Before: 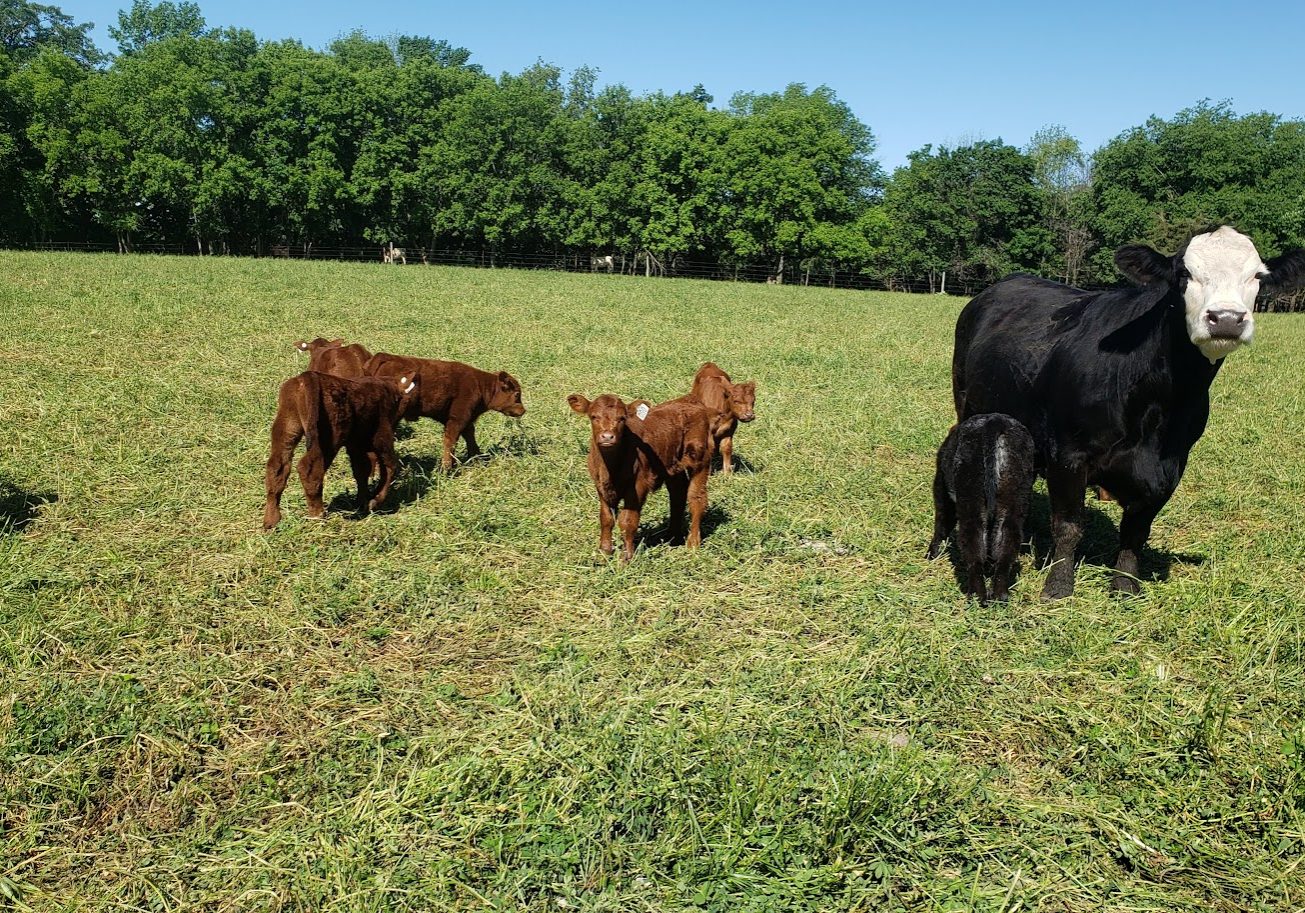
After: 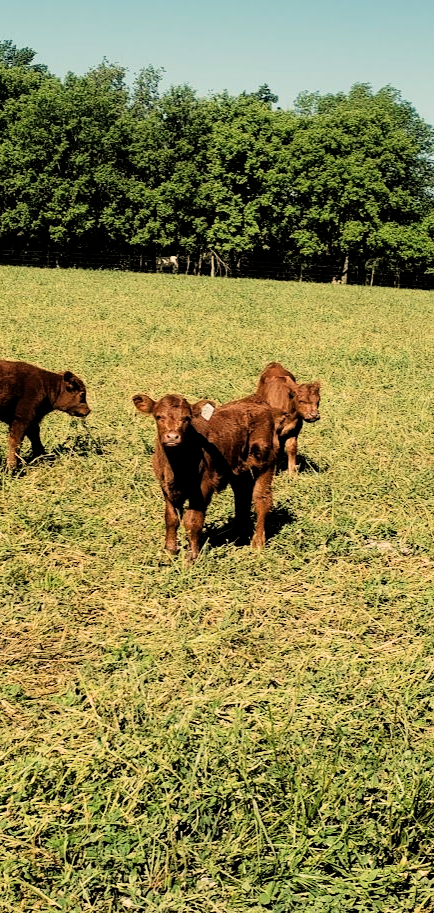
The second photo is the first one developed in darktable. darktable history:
crop: left 33.36%, right 33.36%
filmic rgb: black relative exposure -5 EV, white relative exposure 3.5 EV, hardness 3.19, contrast 1.5, highlights saturation mix -50%
white balance: red 1.138, green 0.996, blue 0.812
